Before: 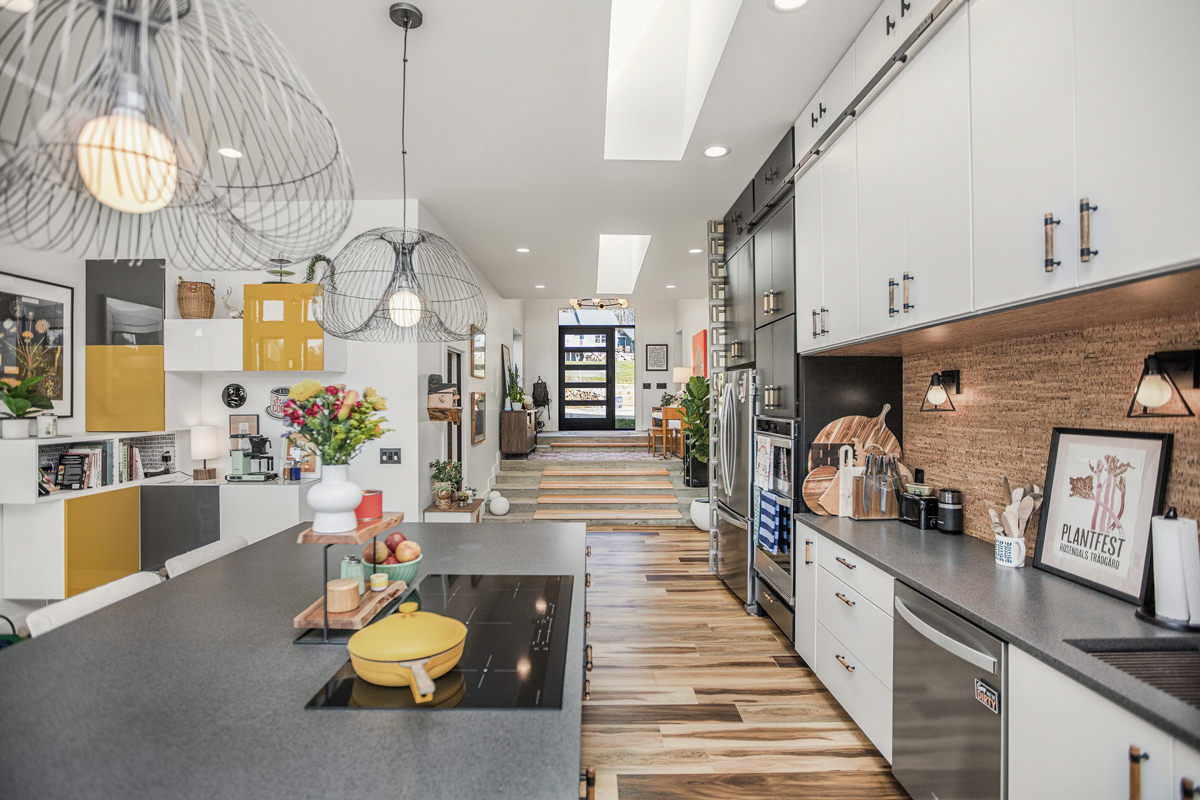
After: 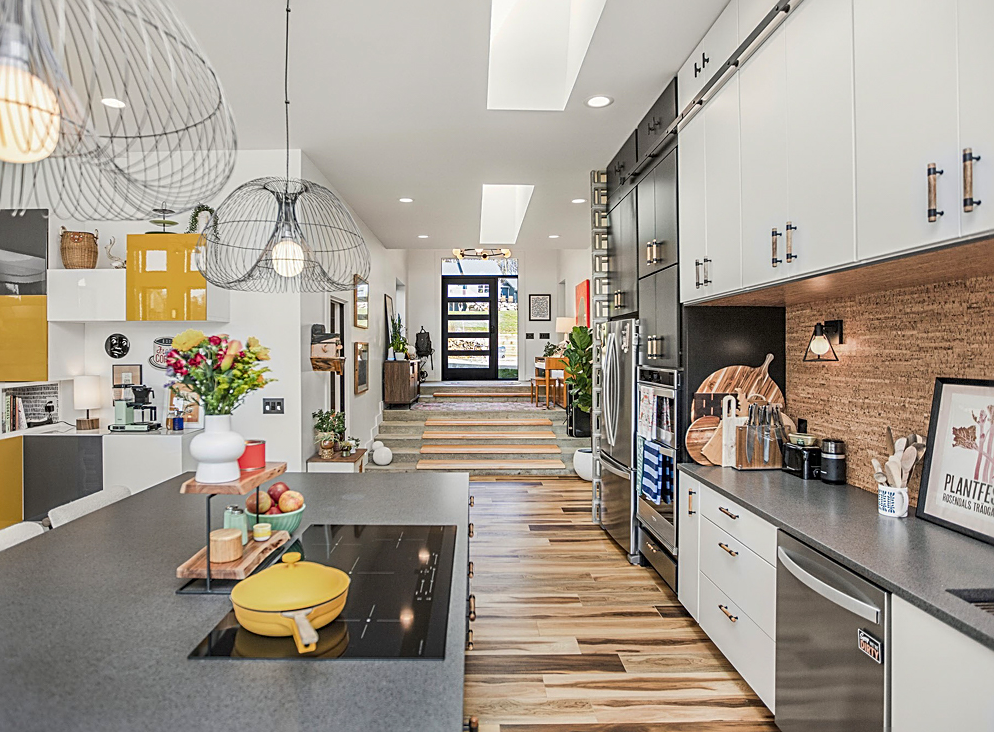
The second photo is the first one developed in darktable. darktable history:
sharpen: on, module defaults
crop: left 9.807%, top 6.259%, right 7.334%, bottom 2.177%
contrast brightness saturation: contrast 0.04, saturation 0.16
